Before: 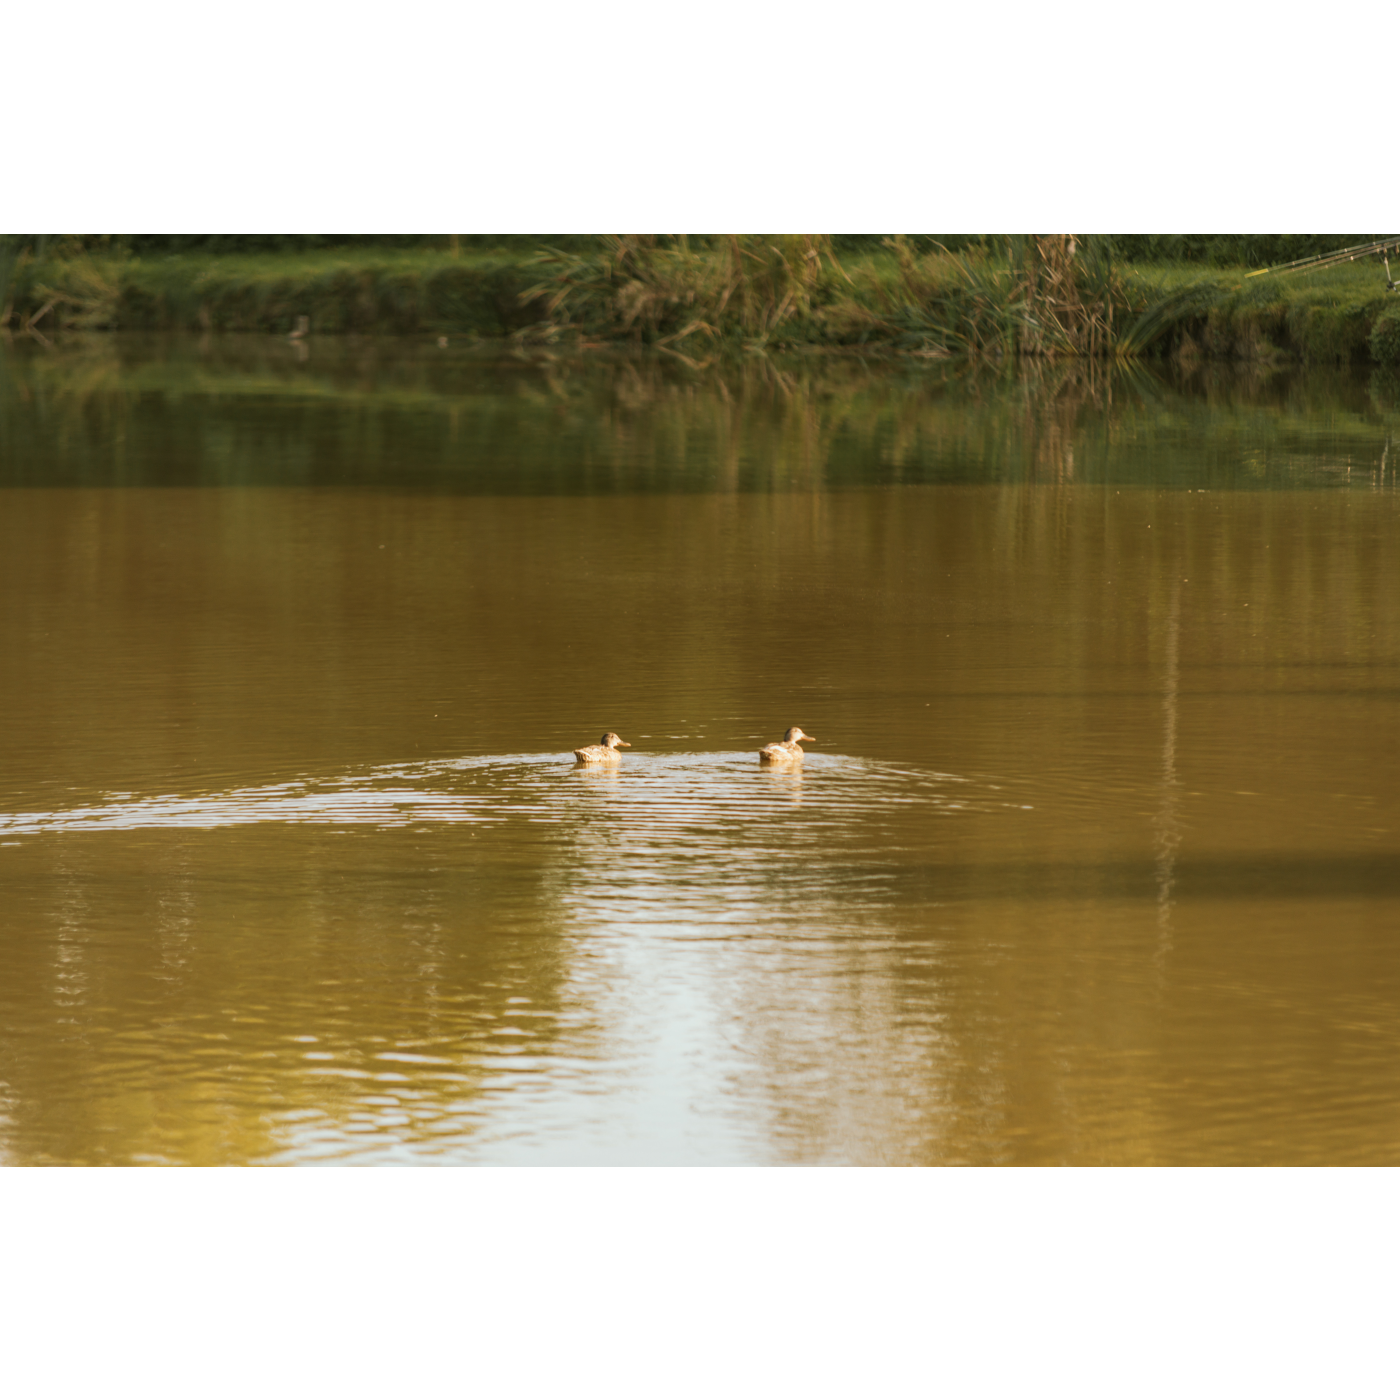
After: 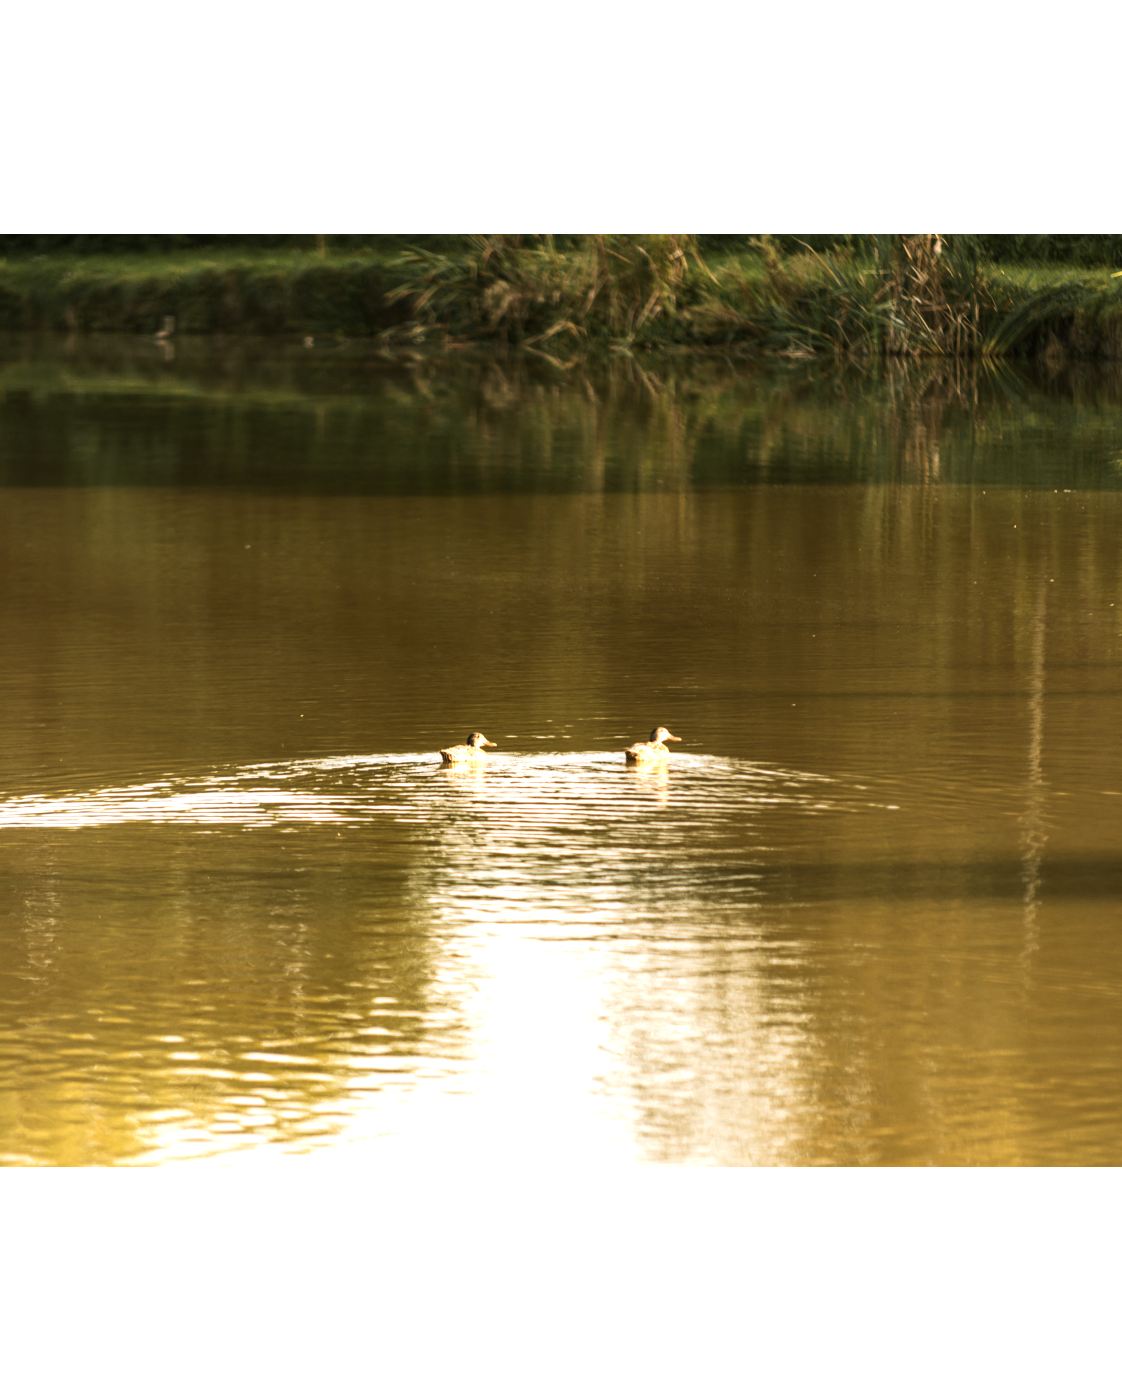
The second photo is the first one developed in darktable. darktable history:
tone equalizer: -8 EV -1.08 EV, -7 EV -1.01 EV, -6 EV -0.867 EV, -5 EV -0.578 EV, -3 EV 0.578 EV, -2 EV 0.867 EV, -1 EV 1.01 EV, +0 EV 1.08 EV, edges refinement/feathering 500, mask exposure compensation -1.57 EV, preserve details no
crop and rotate: left 9.597%, right 10.195%
